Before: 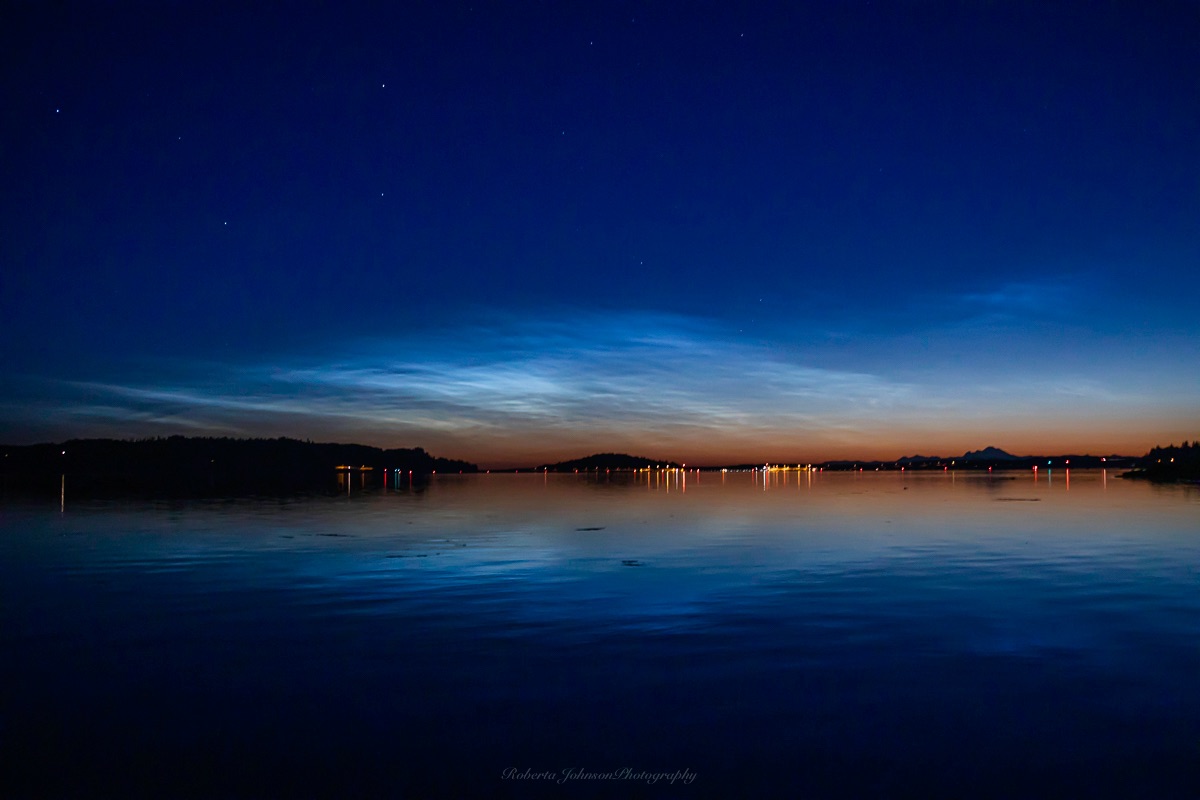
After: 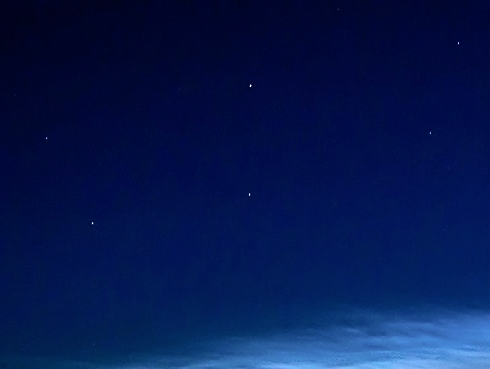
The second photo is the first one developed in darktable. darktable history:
sharpen: on, module defaults
filmic rgb: middle gray luminance 18.33%, black relative exposure -11.6 EV, white relative exposure 2.59 EV, target black luminance 0%, hardness 8.33, latitude 98.66%, contrast 1.085, shadows ↔ highlights balance 0.344%
tone curve: curves: ch0 [(0, 0) (0.003, 0.003) (0.011, 0.012) (0.025, 0.026) (0.044, 0.046) (0.069, 0.072) (0.1, 0.104) (0.136, 0.141) (0.177, 0.185) (0.224, 0.247) (0.277, 0.335) (0.335, 0.447) (0.399, 0.539) (0.468, 0.636) (0.543, 0.723) (0.623, 0.803) (0.709, 0.873) (0.801, 0.936) (0.898, 0.978) (1, 1)], color space Lab, independent channels, preserve colors none
crop and rotate: left 11.125%, top 0.091%, right 47.988%, bottom 53.666%
